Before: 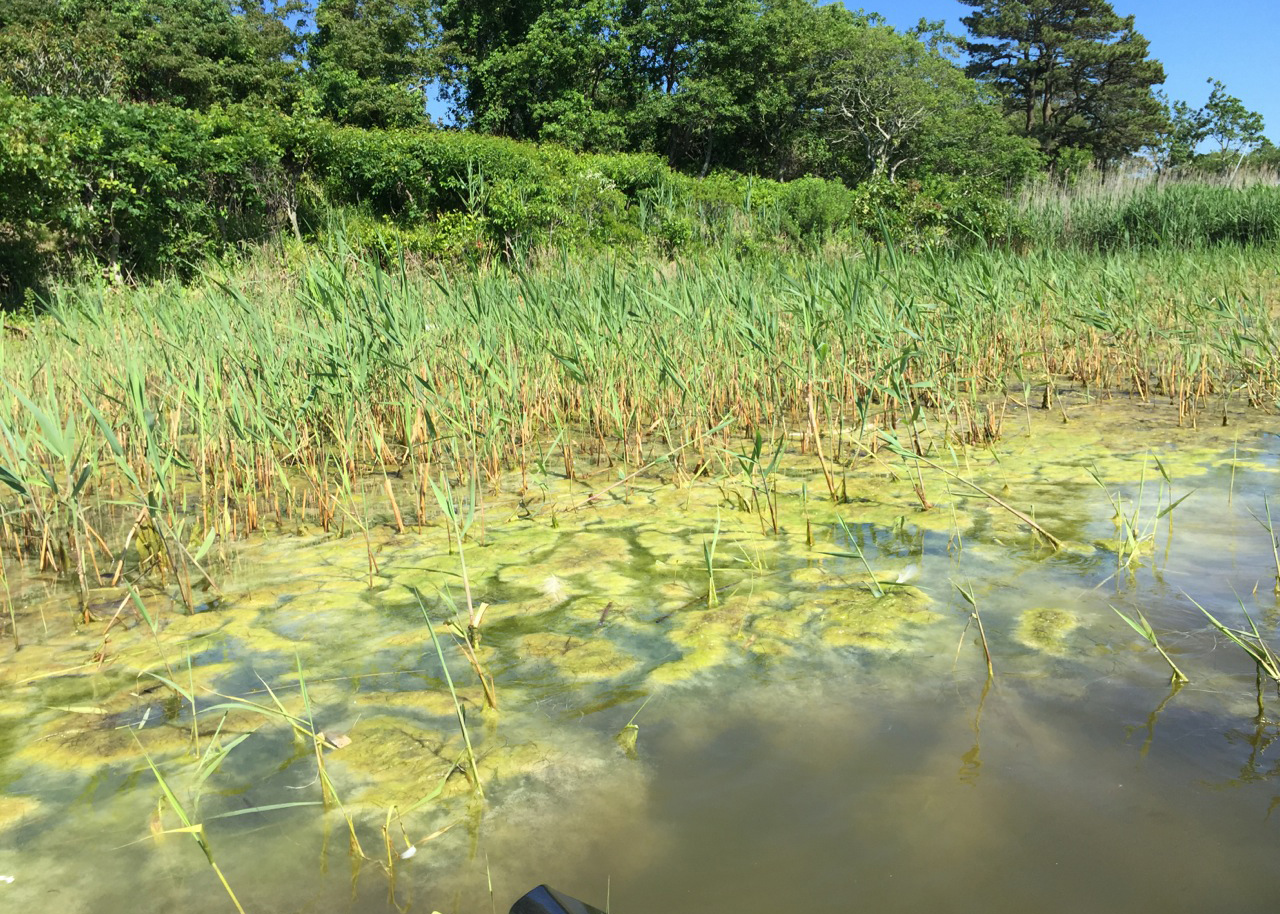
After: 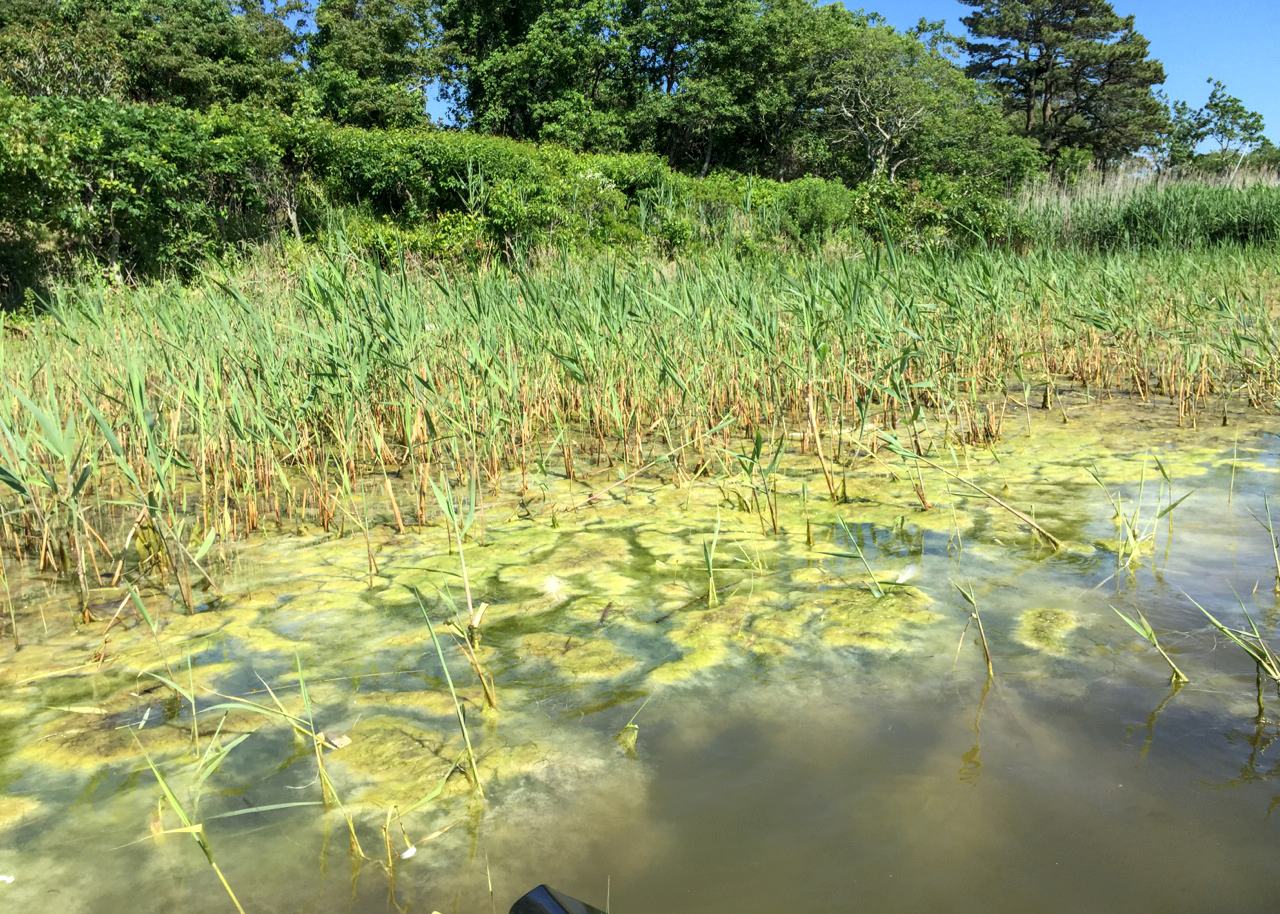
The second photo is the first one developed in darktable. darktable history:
local contrast: on, module defaults
exposure: black level correction 0.001, exposure 0.014 EV, compensate highlight preservation false
